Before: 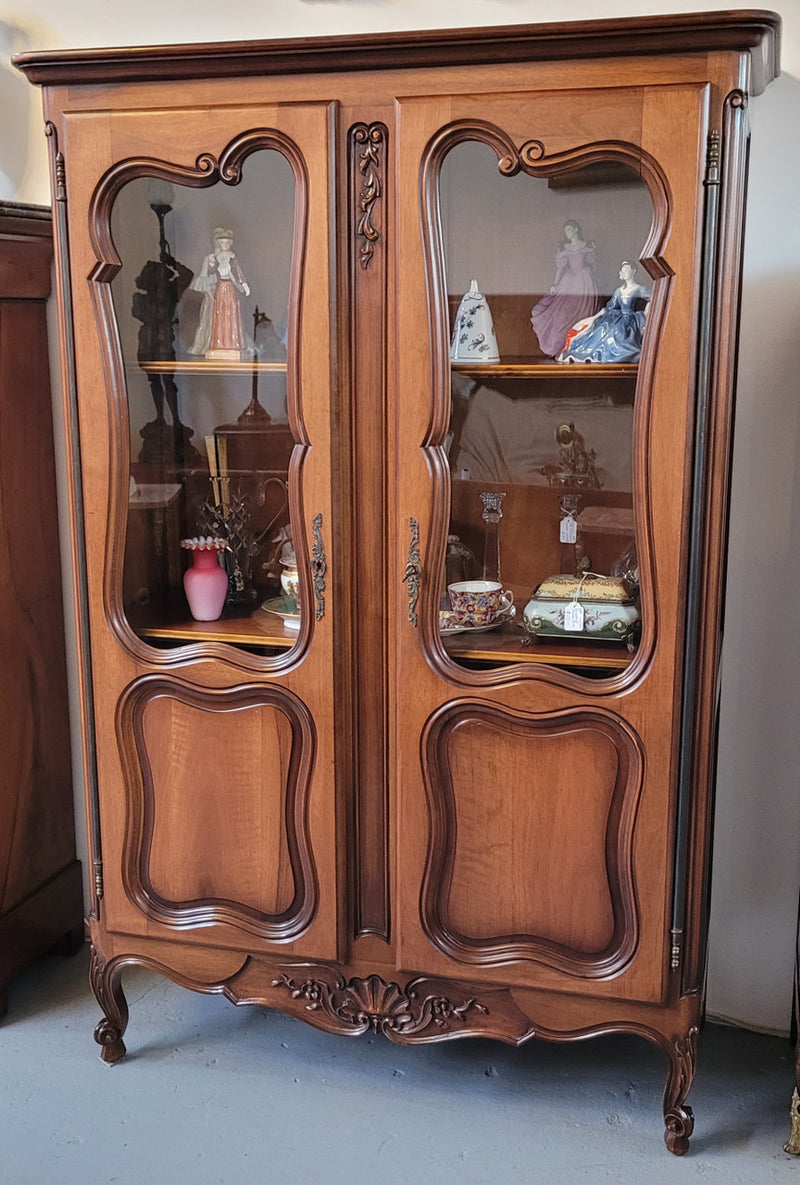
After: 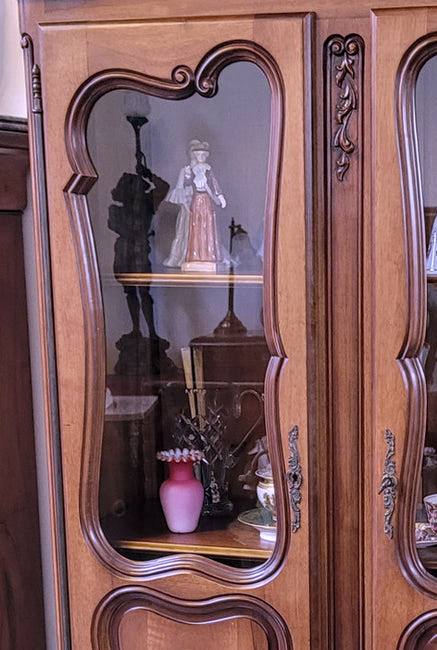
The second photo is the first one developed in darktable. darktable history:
local contrast: on, module defaults
white balance: red 0.871, blue 1.249
crop and rotate: left 3.047%, top 7.509%, right 42.236%, bottom 37.598%
color correction: highlights a* 12.23, highlights b* 5.41
